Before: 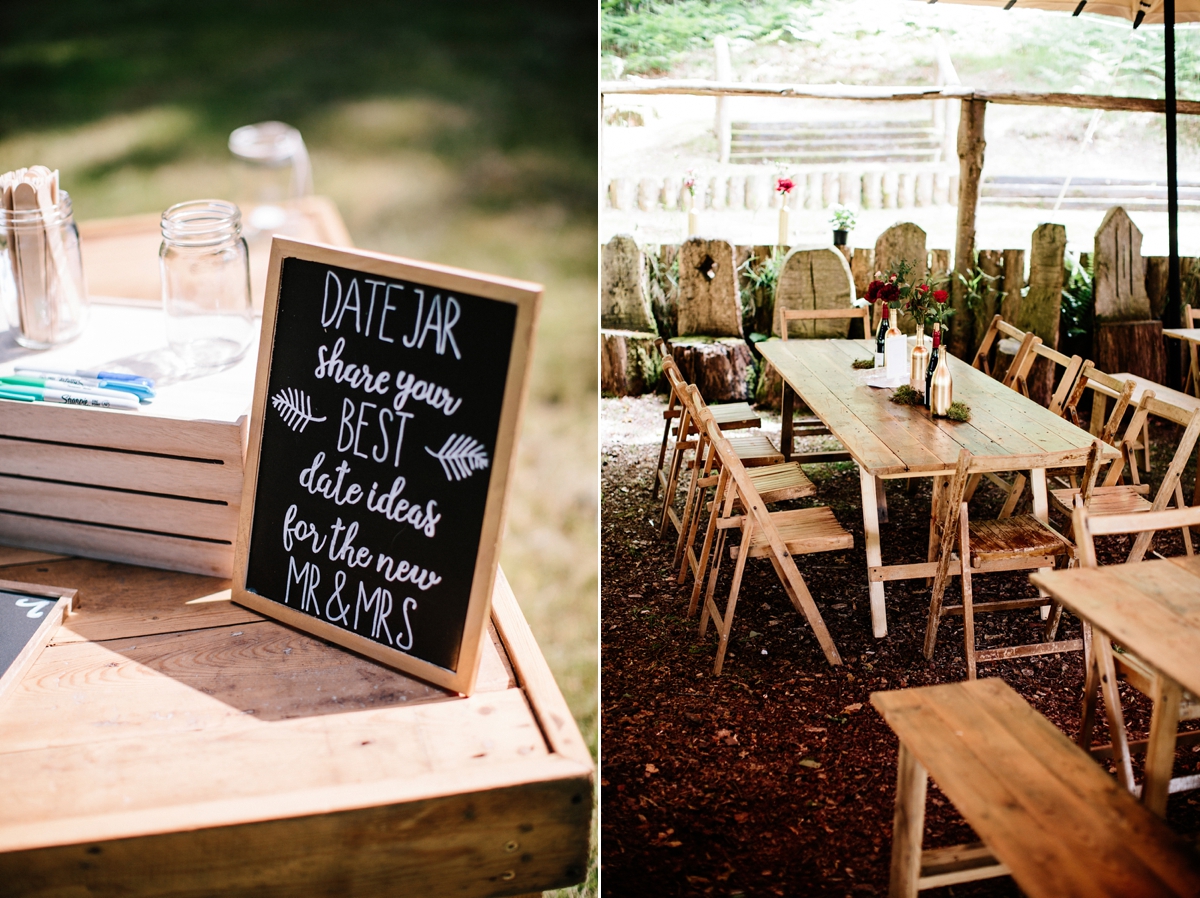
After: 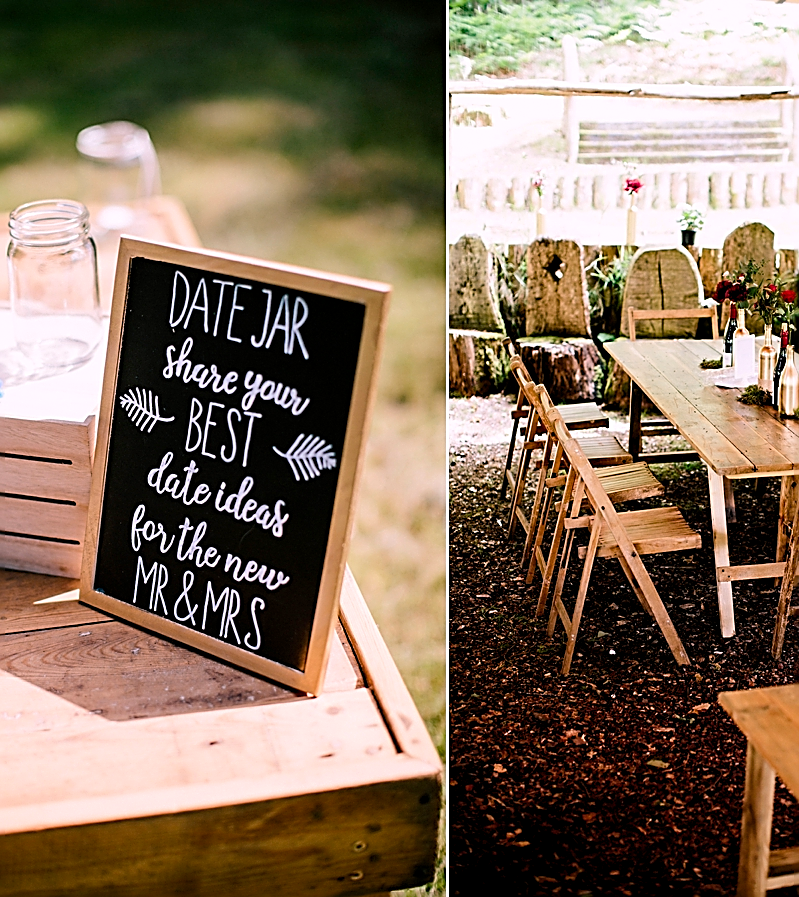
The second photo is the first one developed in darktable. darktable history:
crop and rotate: left 12.673%, right 20.66%
color balance rgb: shadows lift › chroma 2%, shadows lift › hue 217.2°, power › chroma 0.25%, power › hue 60°, highlights gain › chroma 1.5%, highlights gain › hue 309.6°, global offset › luminance -0.25%, perceptual saturation grading › global saturation 15%, global vibrance 15%
sharpen: amount 1
